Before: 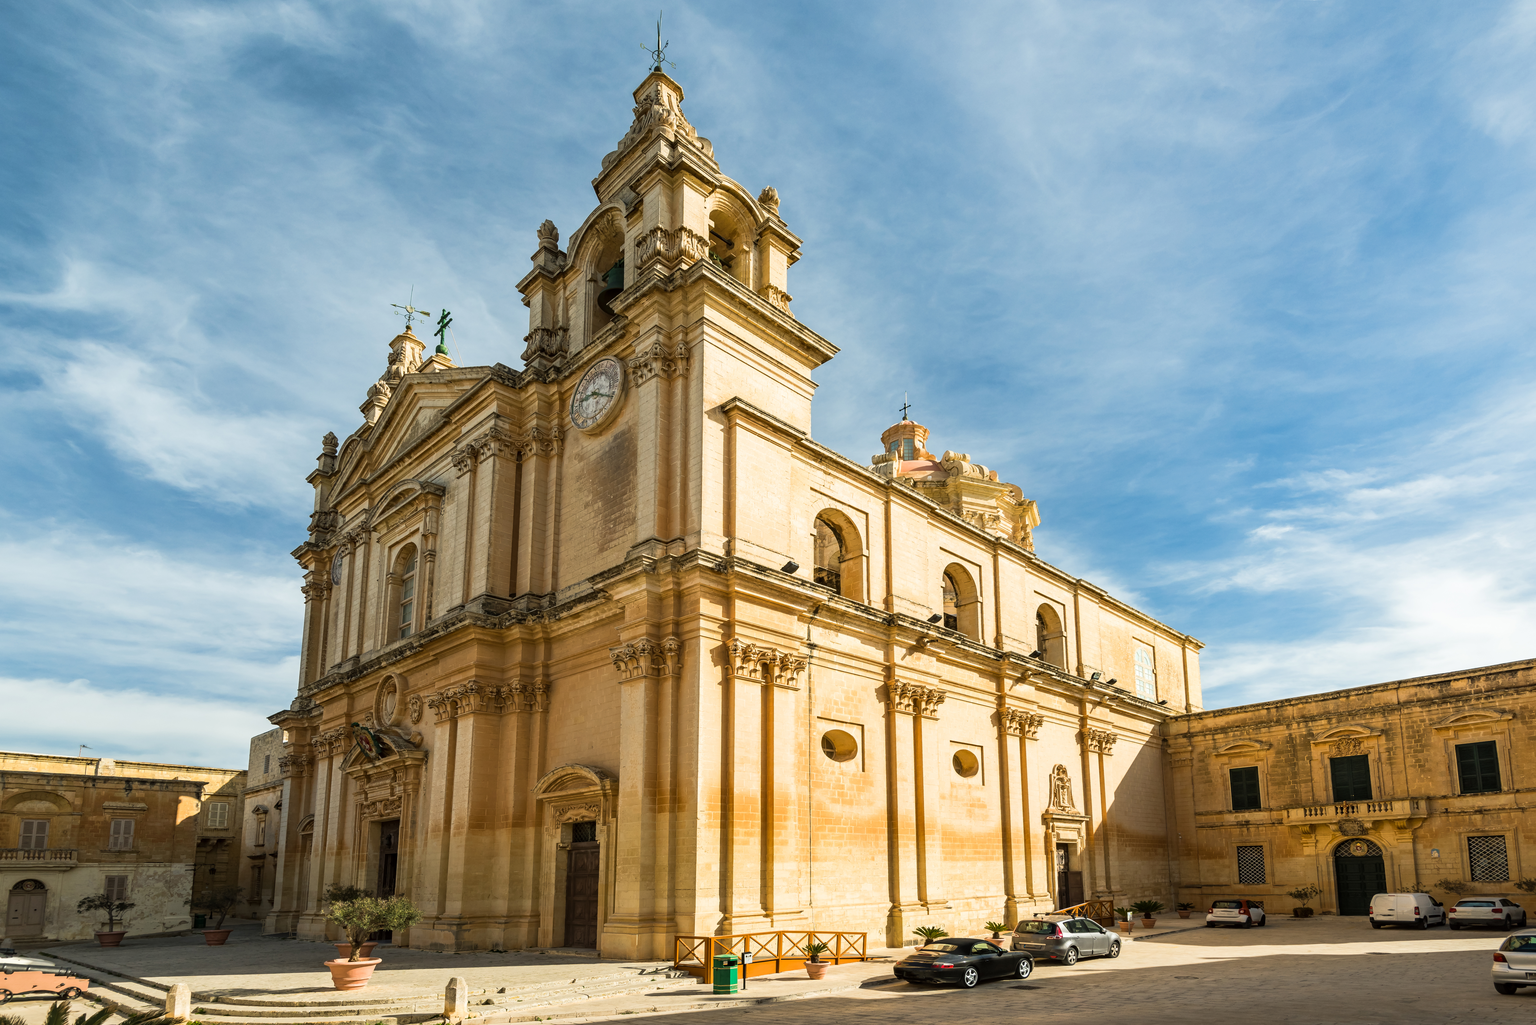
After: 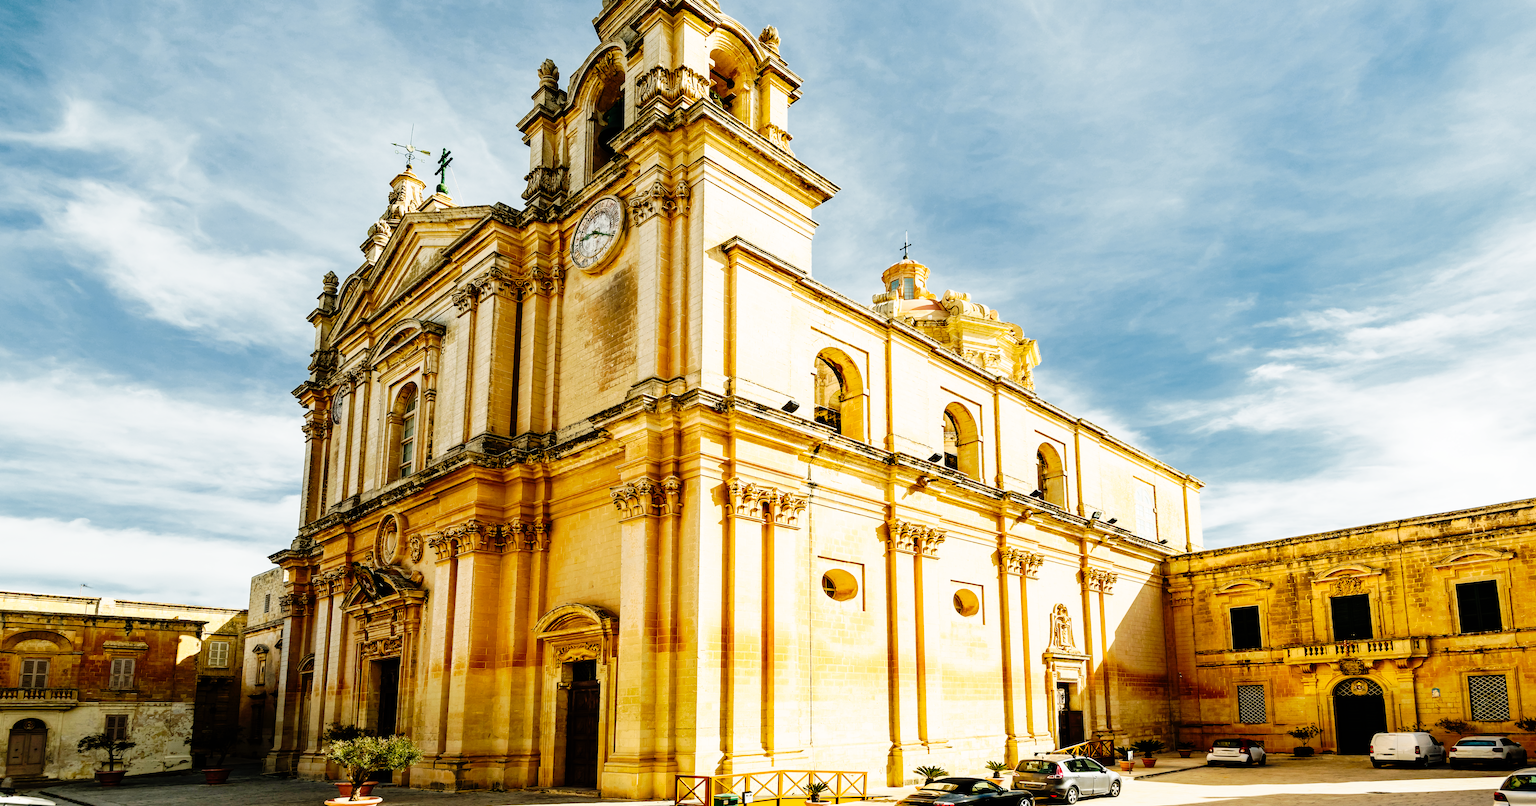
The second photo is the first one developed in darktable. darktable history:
crop and rotate: top 15.774%, bottom 5.506%
base curve: curves: ch0 [(0, 0) (0.036, 0.025) (0.121, 0.166) (0.206, 0.329) (0.605, 0.79) (1, 1)], preserve colors none
color zones: curves: ch0 [(0.25, 0.5) (0.636, 0.25) (0.75, 0.5)]
tone curve: curves: ch0 [(0, 0) (0.003, 0) (0.011, 0.001) (0.025, 0.003) (0.044, 0.005) (0.069, 0.013) (0.1, 0.024) (0.136, 0.04) (0.177, 0.087) (0.224, 0.148) (0.277, 0.238) (0.335, 0.335) (0.399, 0.43) (0.468, 0.524) (0.543, 0.621) (0.623, 0.712) (0.709, 0.788) (0.801, 0.867) (0.898, 0.947) (1, 1)], preserve colors none
